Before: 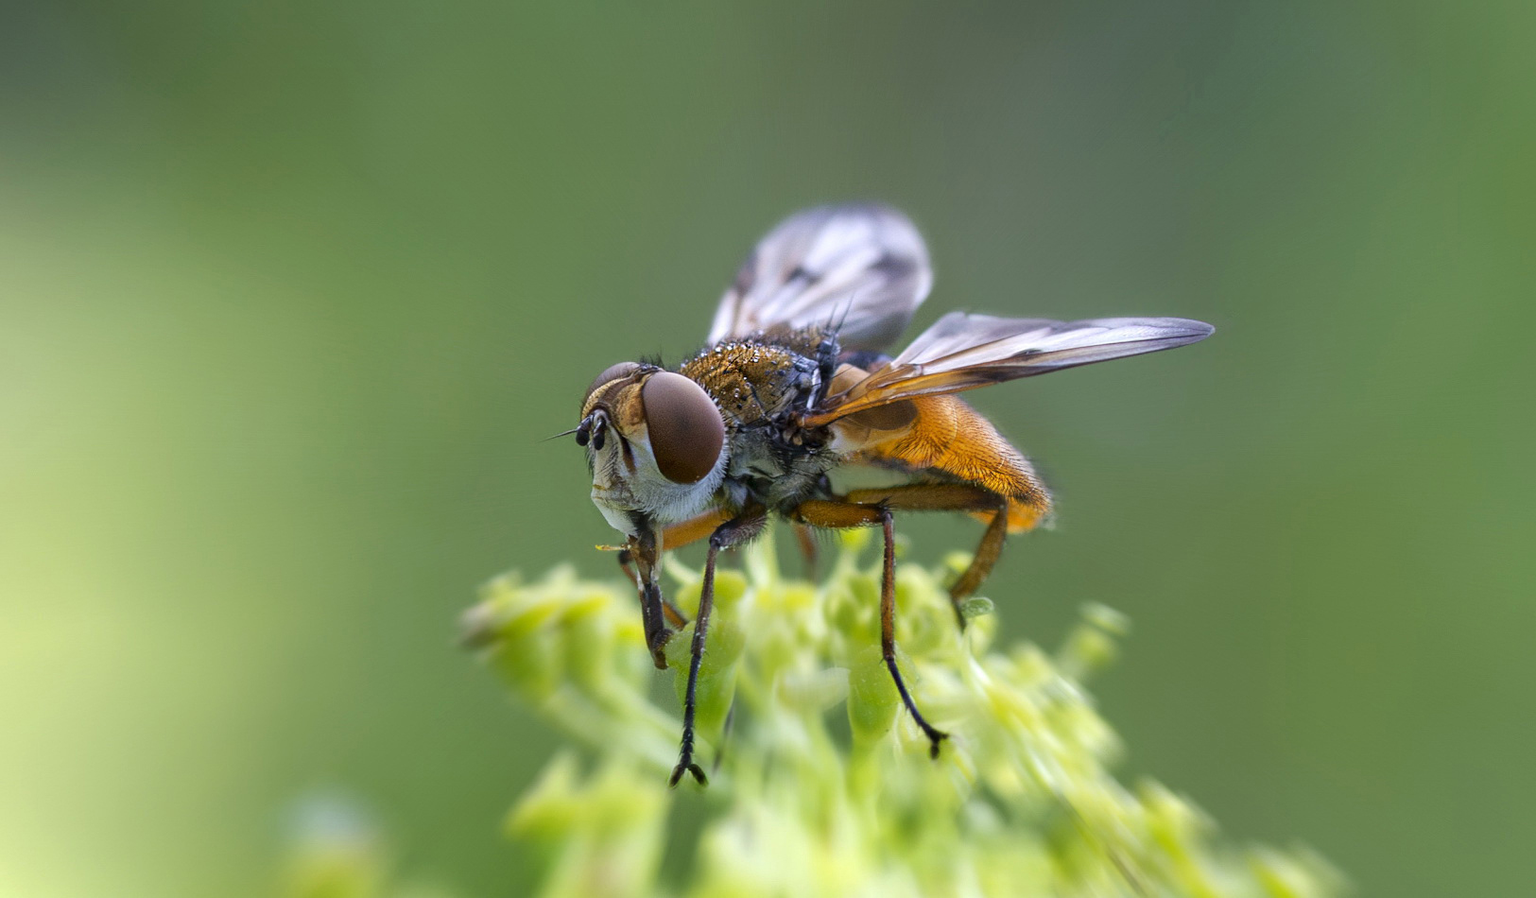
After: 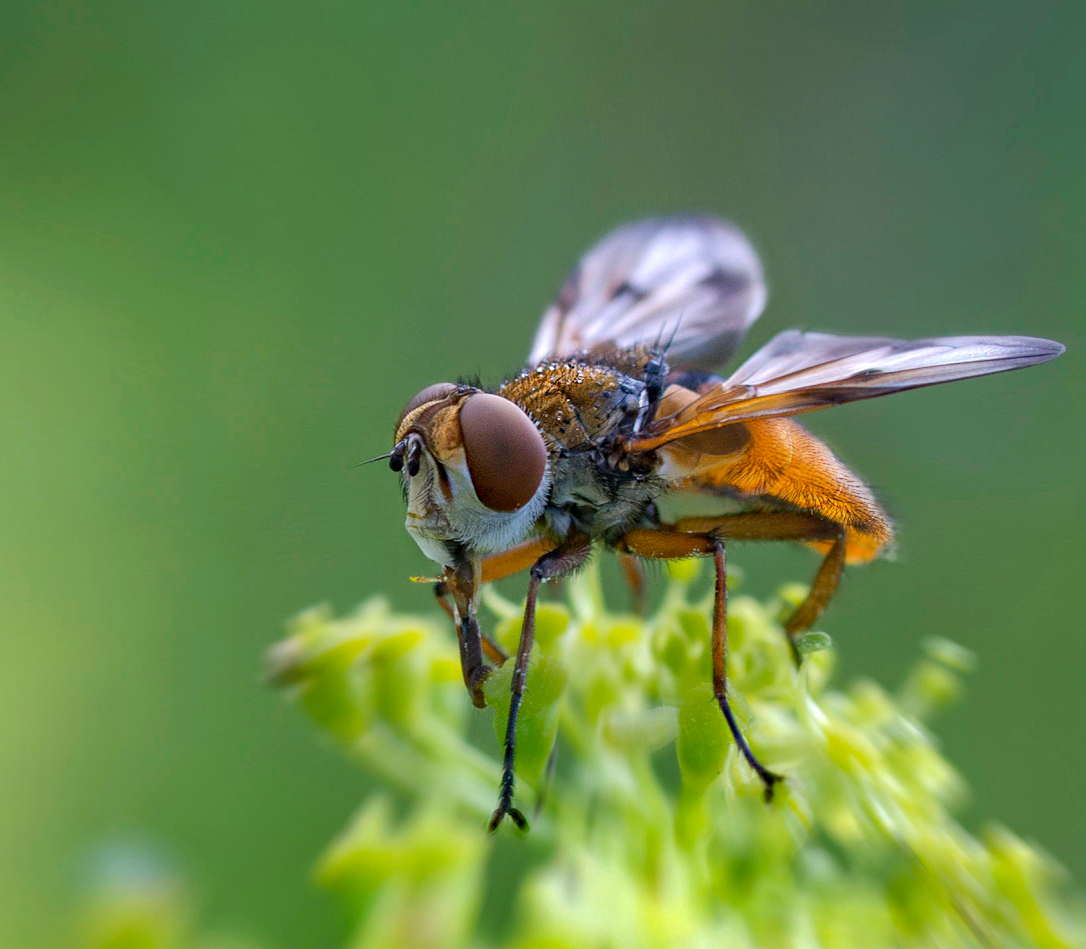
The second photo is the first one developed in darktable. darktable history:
haze removal: compatibility mode true, adaptive false
crop and rotate: left 13.547%, right 19.615%
shadows and highlights: on, module defaults
